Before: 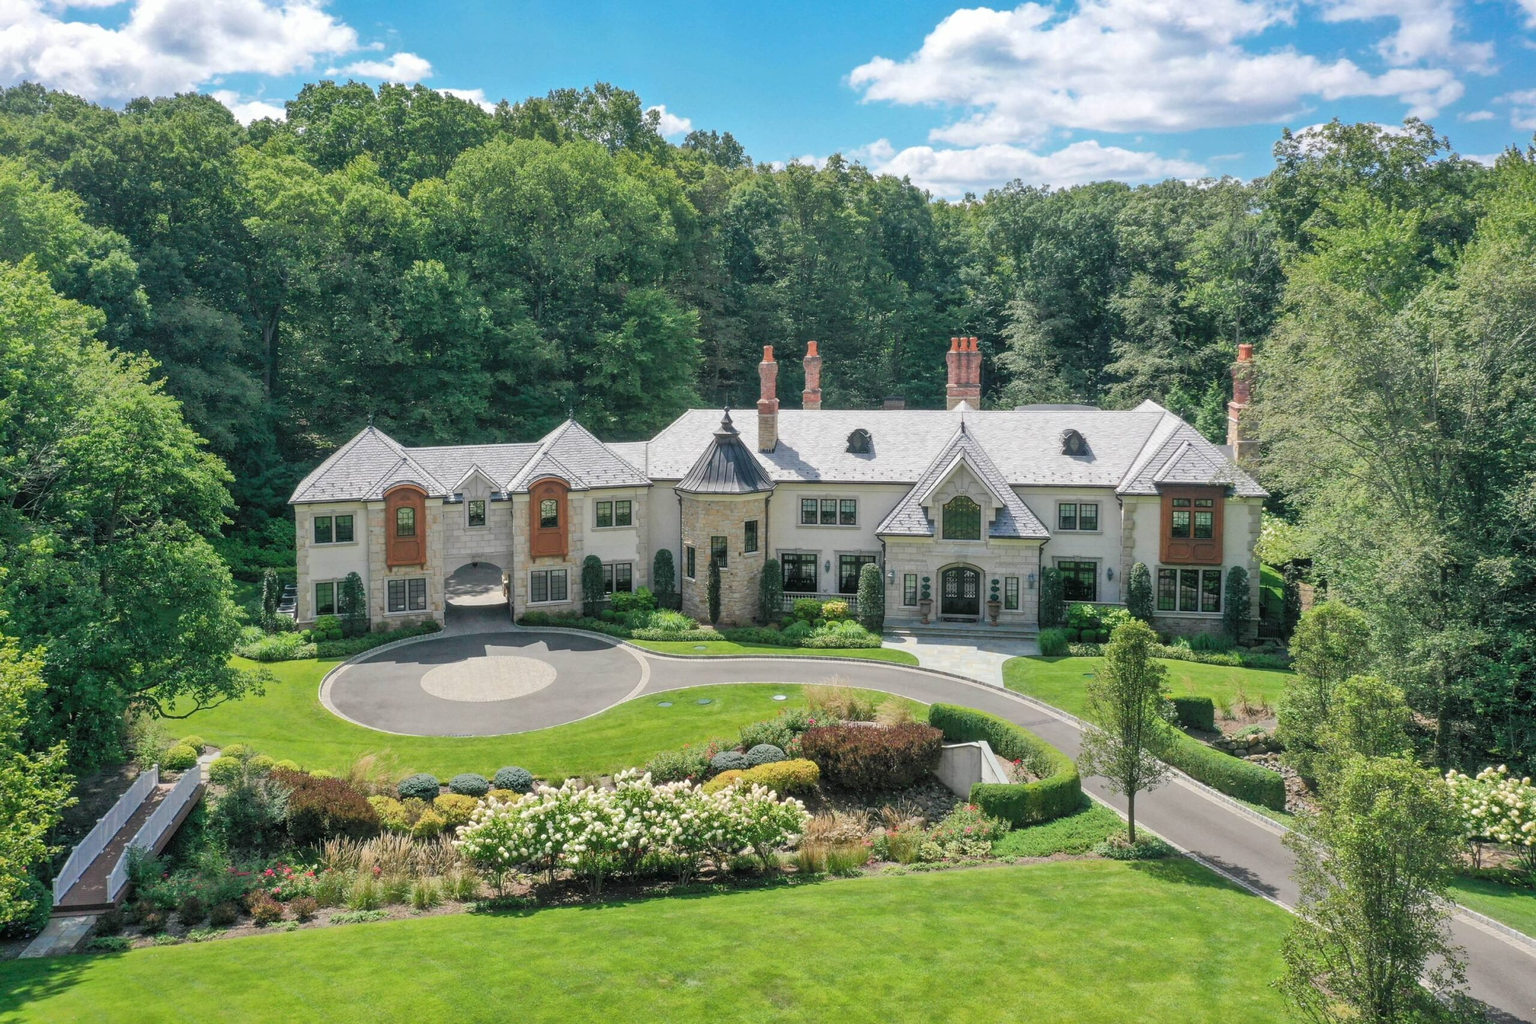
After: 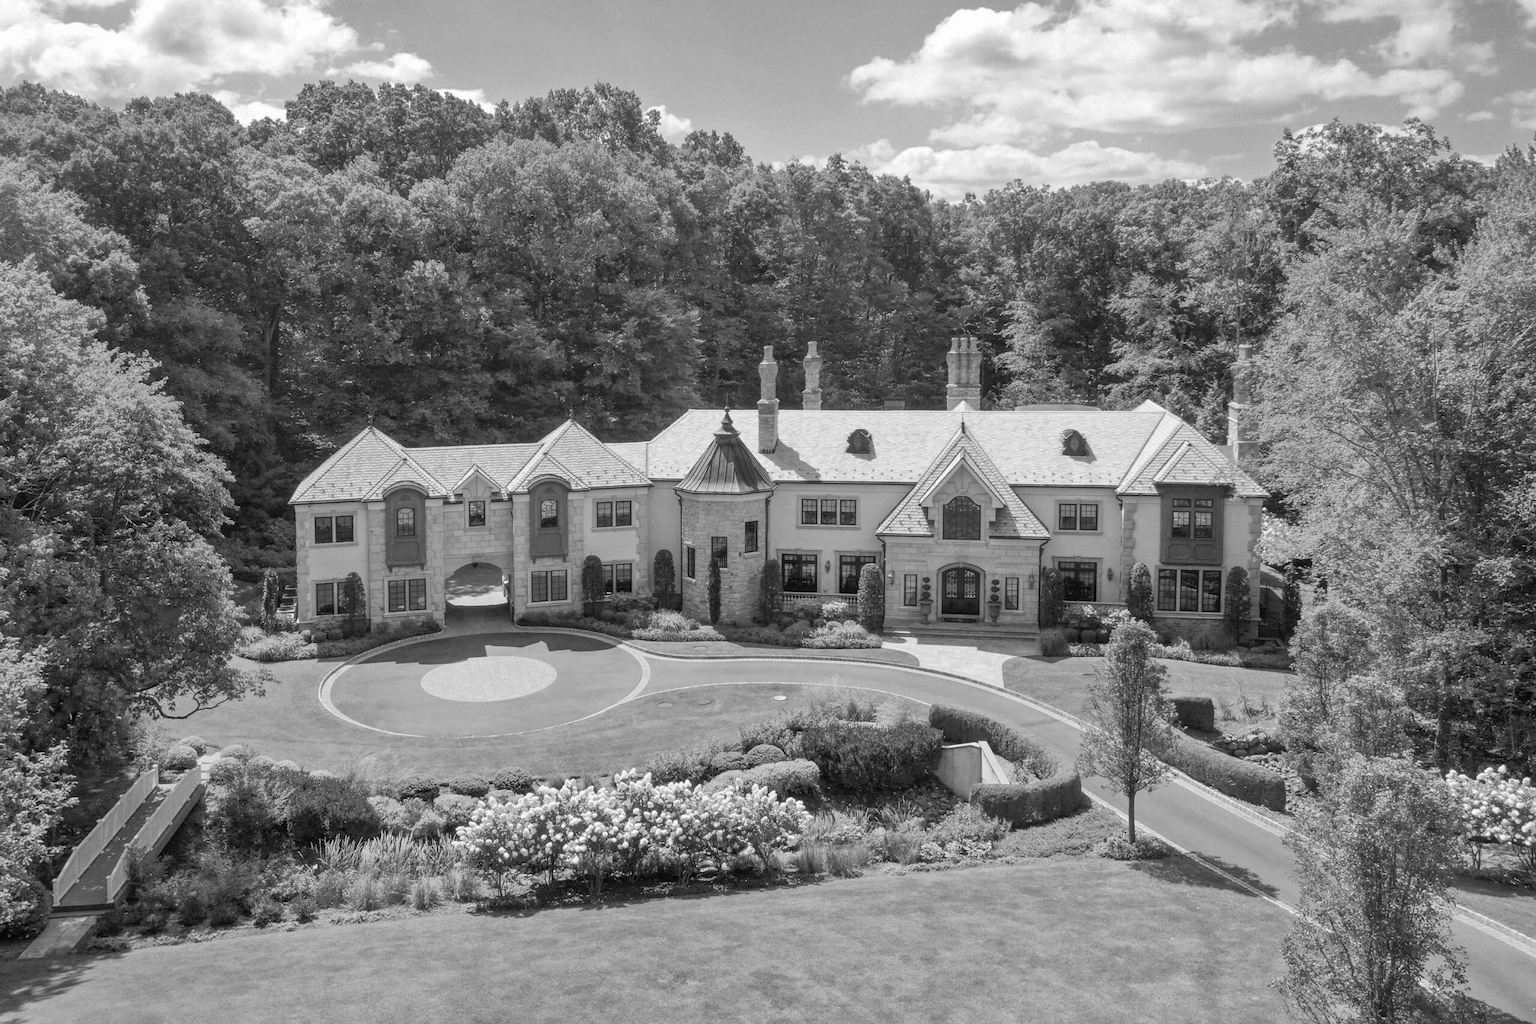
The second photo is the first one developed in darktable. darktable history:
monochrome: on, module defaults
white balance: red 0.988, blue 1.017
